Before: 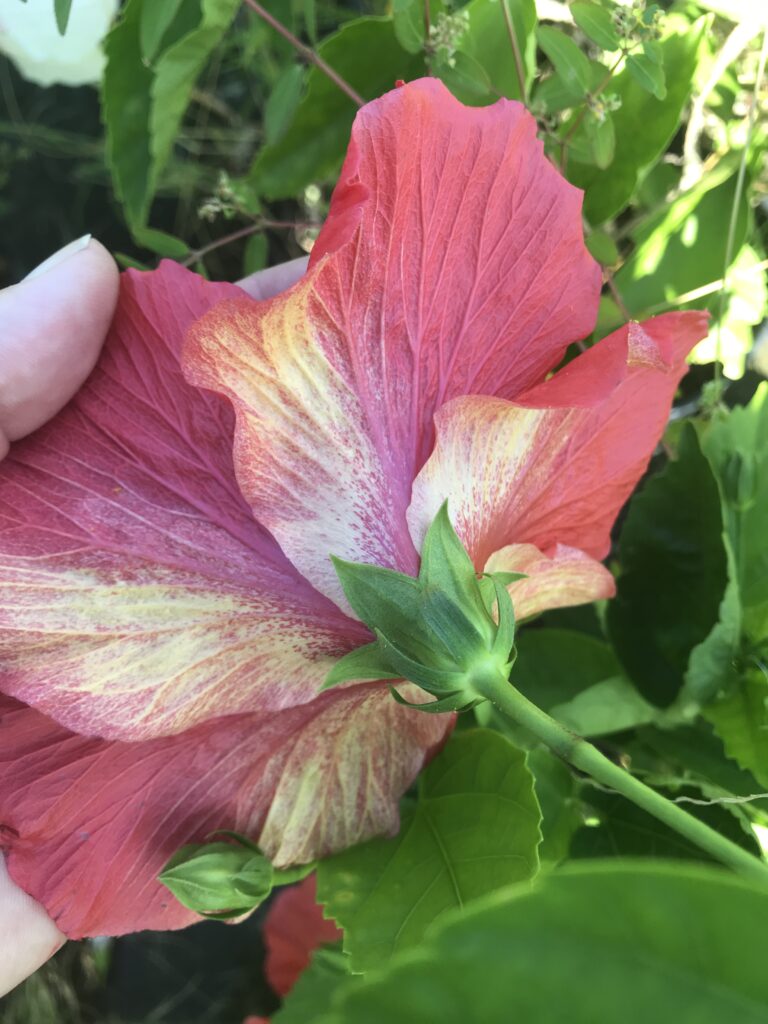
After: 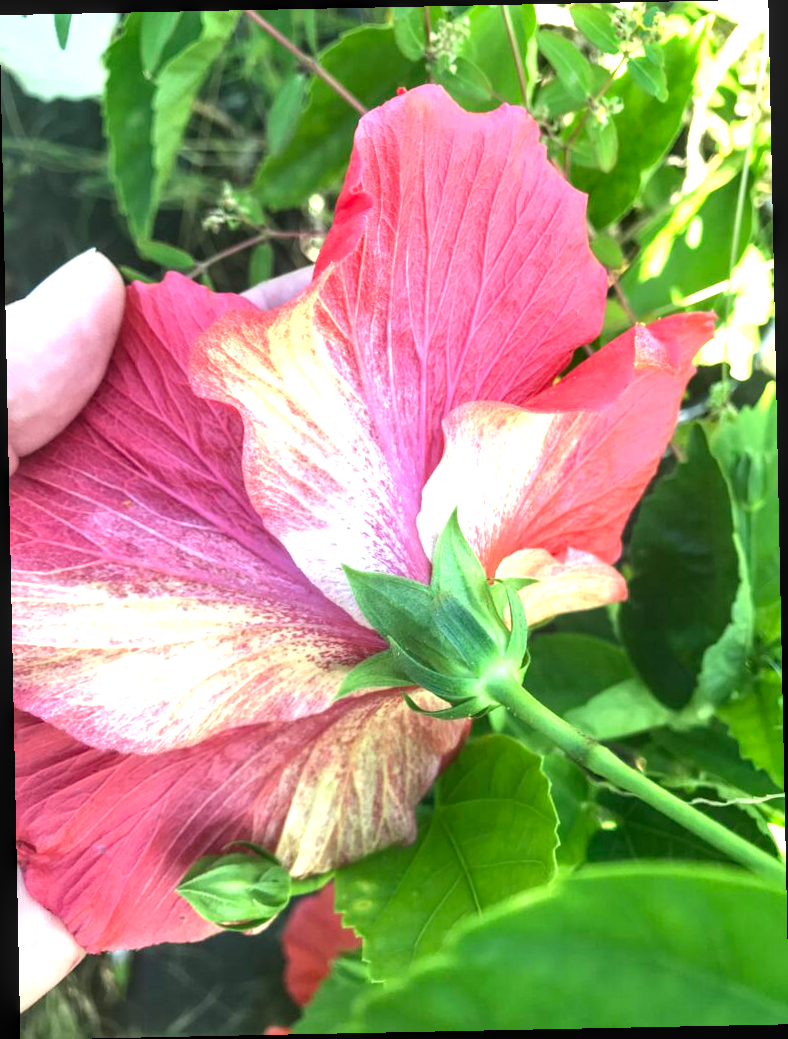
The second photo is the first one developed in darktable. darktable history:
local contrast: detail 130%
tone equalizer: on, module defaults
exposure: black level correction 0, exposure 1.1 EV, compensate exposure bias true, compensate highlight preservation false
rotate and perspective: rotation -1.17°, automatic cropping off
